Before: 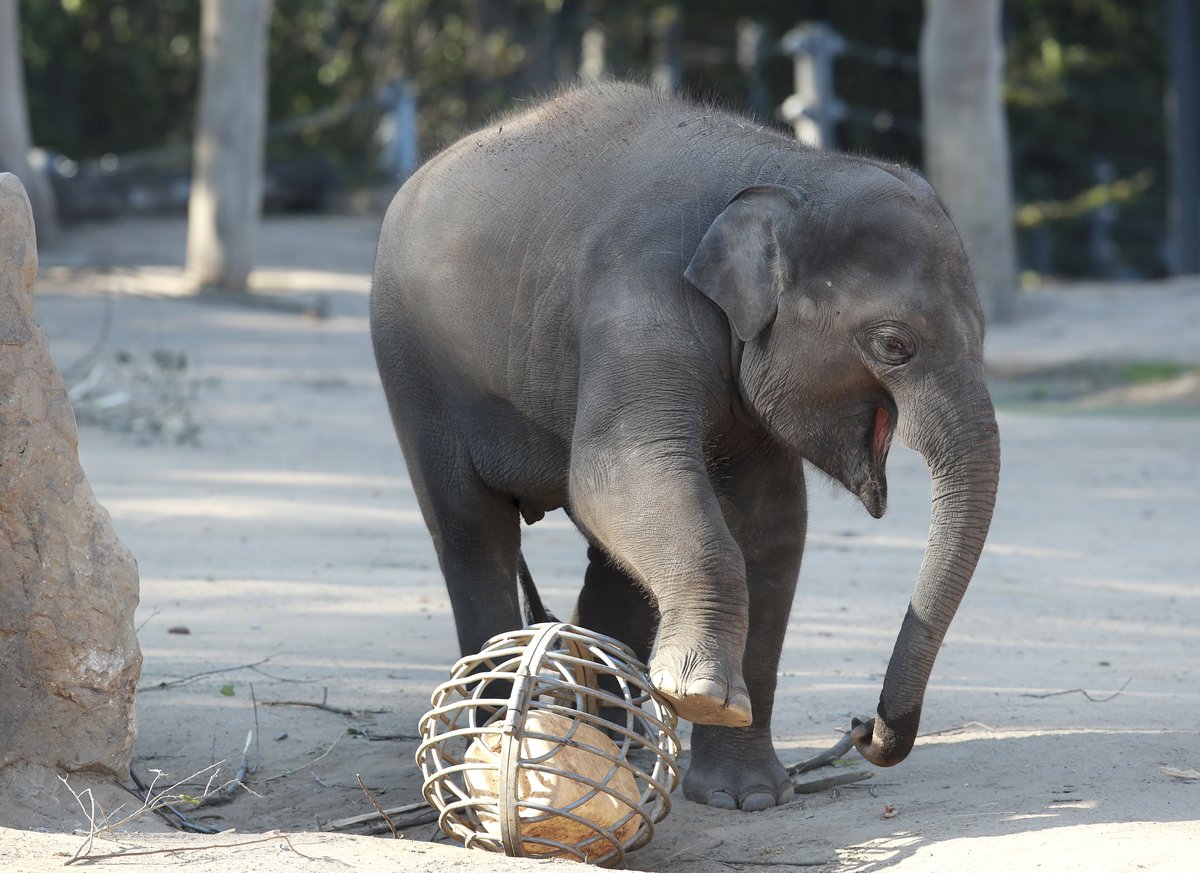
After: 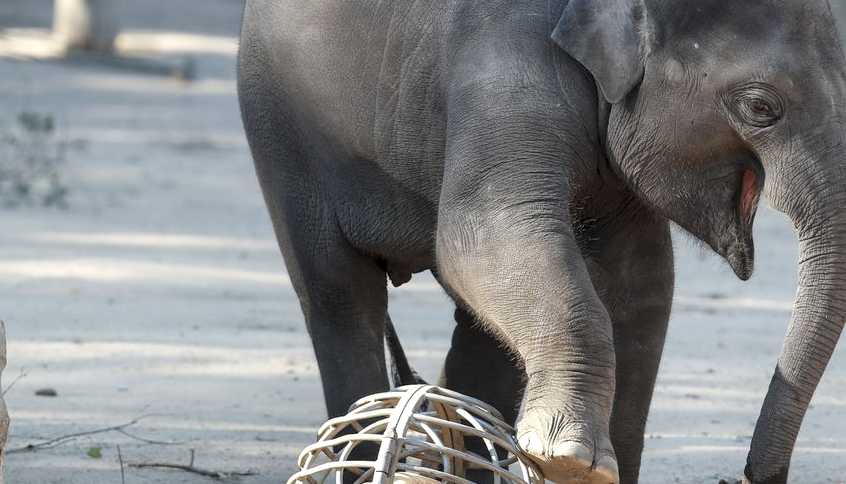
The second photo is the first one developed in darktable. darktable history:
crop: left 11.15%, top 27.368%, right 18.292%, bottom 17.115%
local contrast: highlights 82%, shadows 80%
